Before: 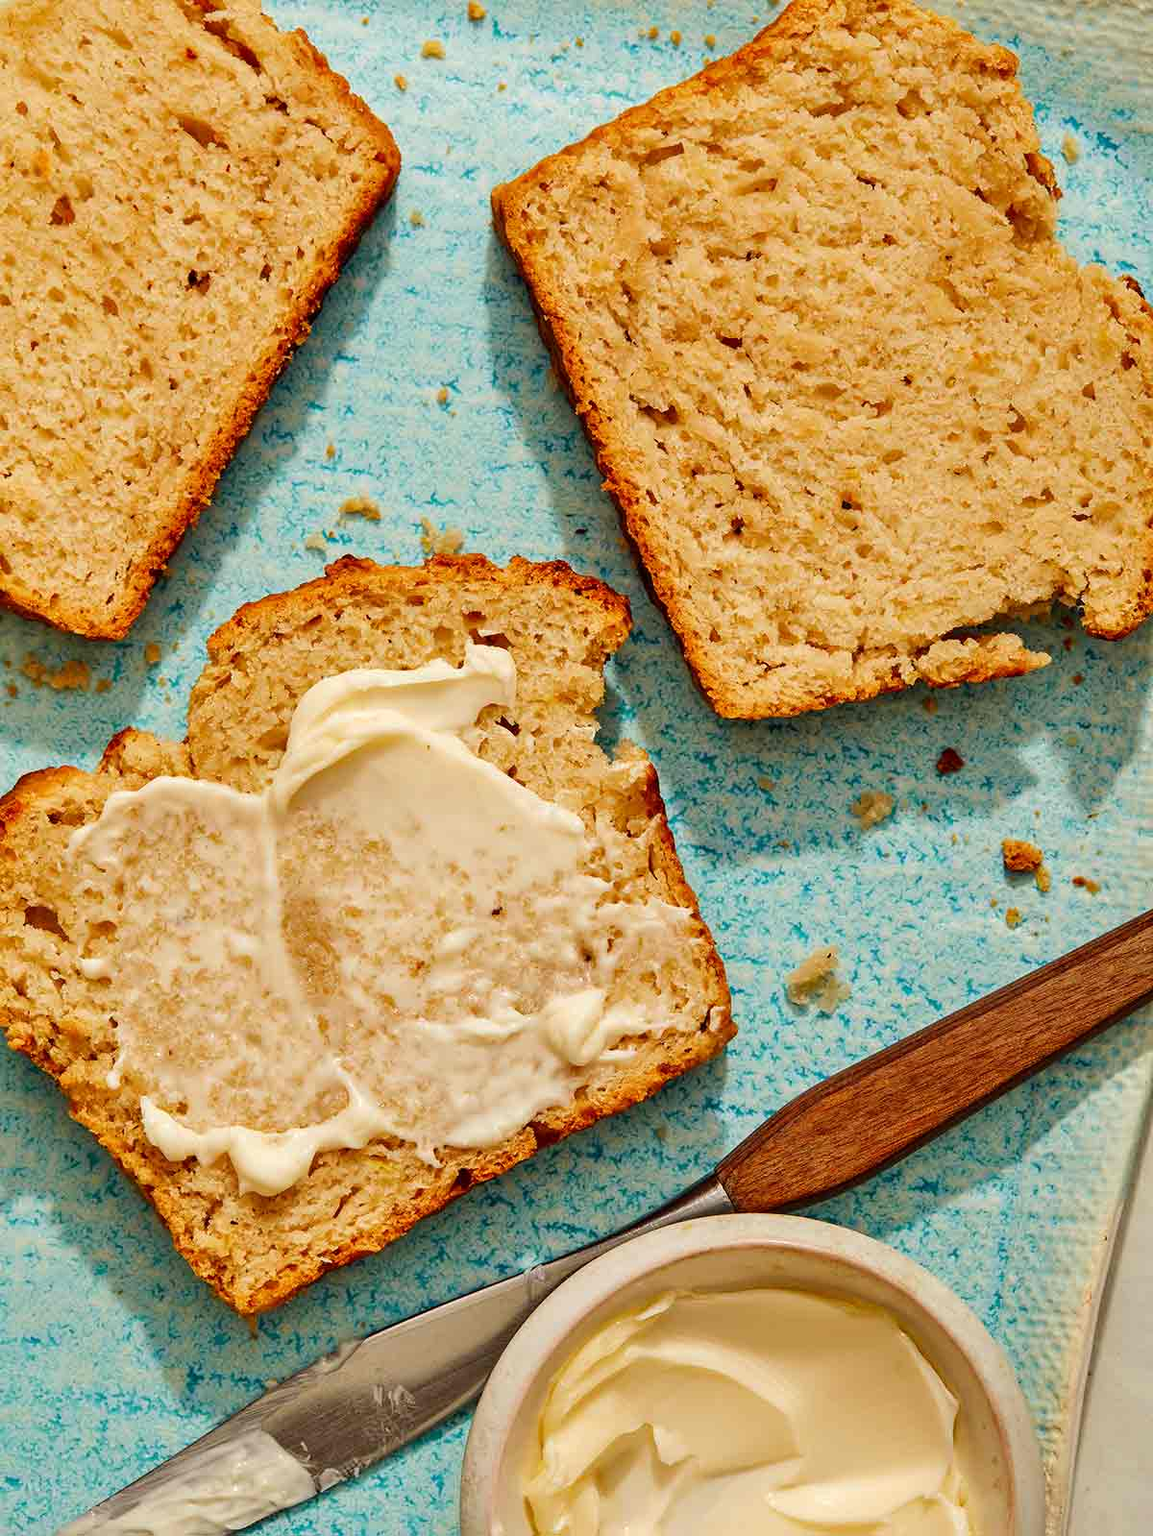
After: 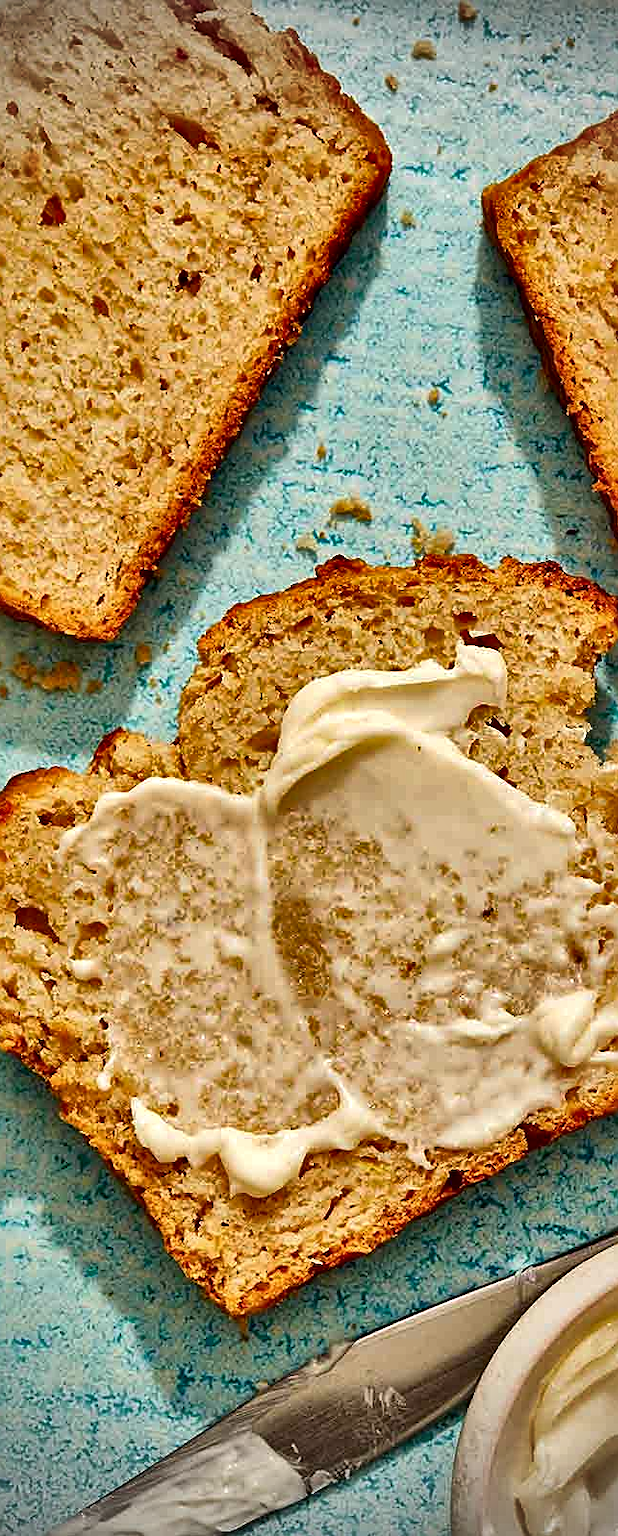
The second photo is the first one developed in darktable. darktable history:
vignetting: fall-off radius 31.2%, saturation -0.659
local contrast: mode bilateral grid, contrast 24, coarseness 47, detail 151%, midtone range 0.2
sharpen: on, module defaults
crop: left 0.899%, right 45.457%, bottom 0.092%
shadows and highlights: shadows 73.57, highlights -61.06, soften with gaussian
